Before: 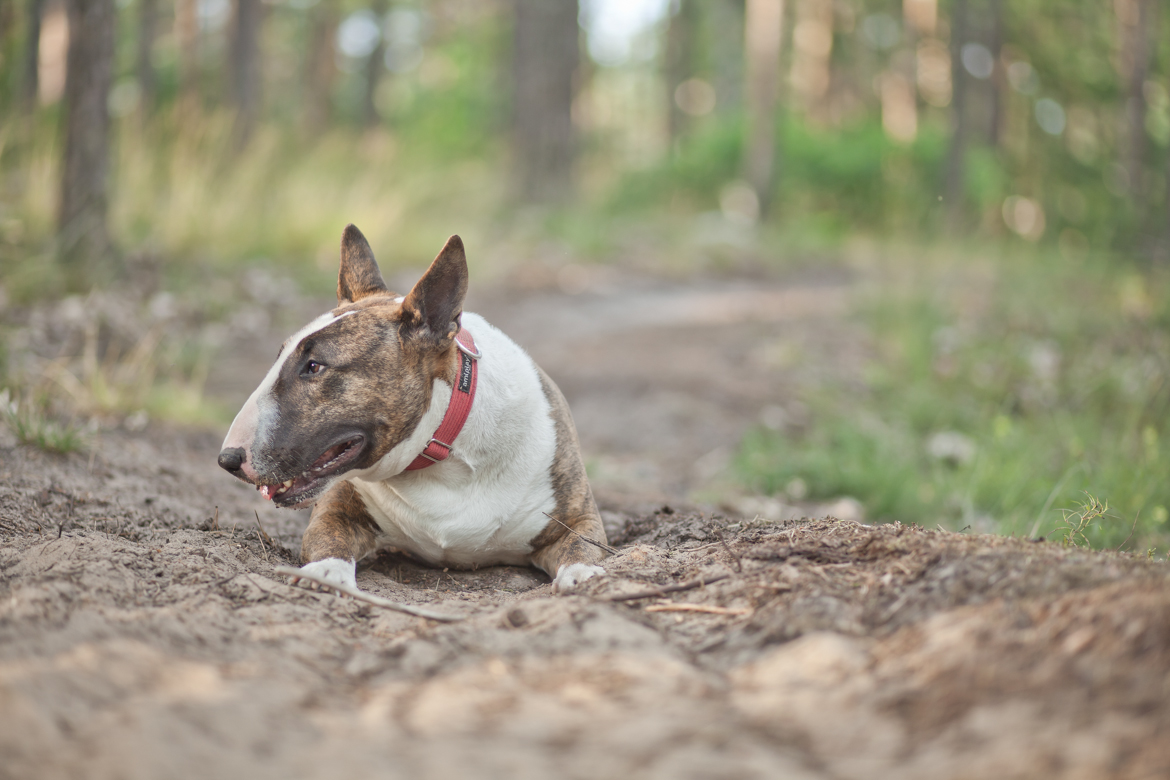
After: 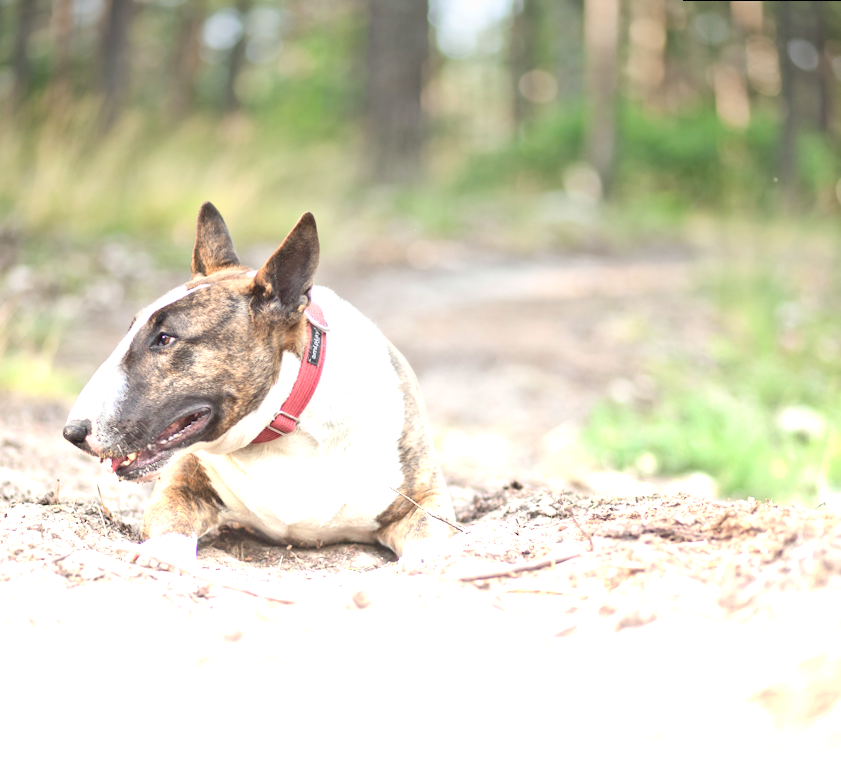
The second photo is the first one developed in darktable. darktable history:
rotate and perspective: rotation 0.215°, lens shift (vertical) -0.139, crop left 0.069, crop right 0.939, crop top 0.002, crop bottom 0.996
graduated density: density -3.9 EV
crop: left 9.88%, right 12.664%
vignetting: fall-off start 97.28%, fall-off radius 79%, brightness -0.462, saturation -0.3, width/height ratio 1.114, dithering 8-bit output, unbound false
contrast brightness saturation: contrast 0.15, brightness -0.01, saturation 0.1
